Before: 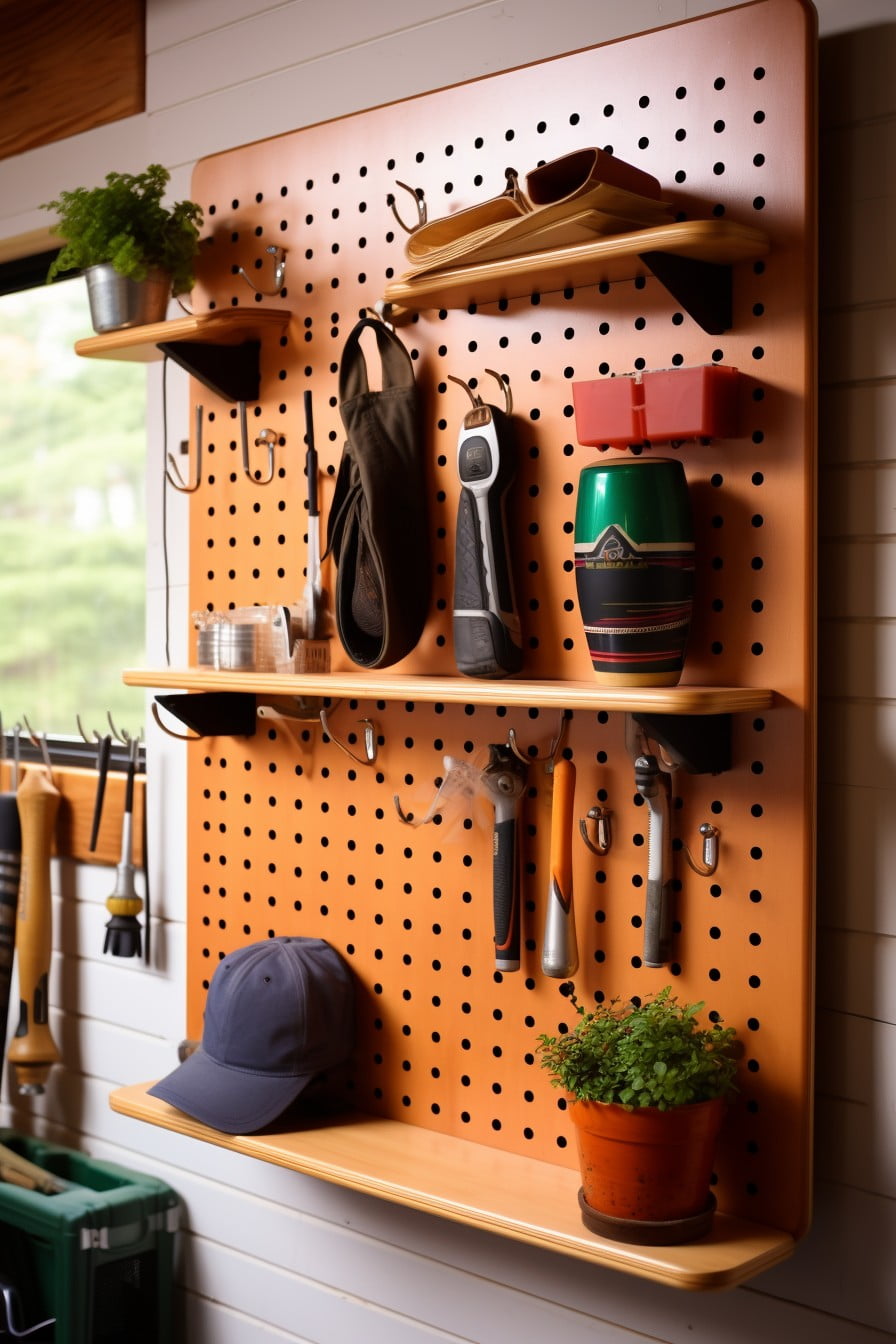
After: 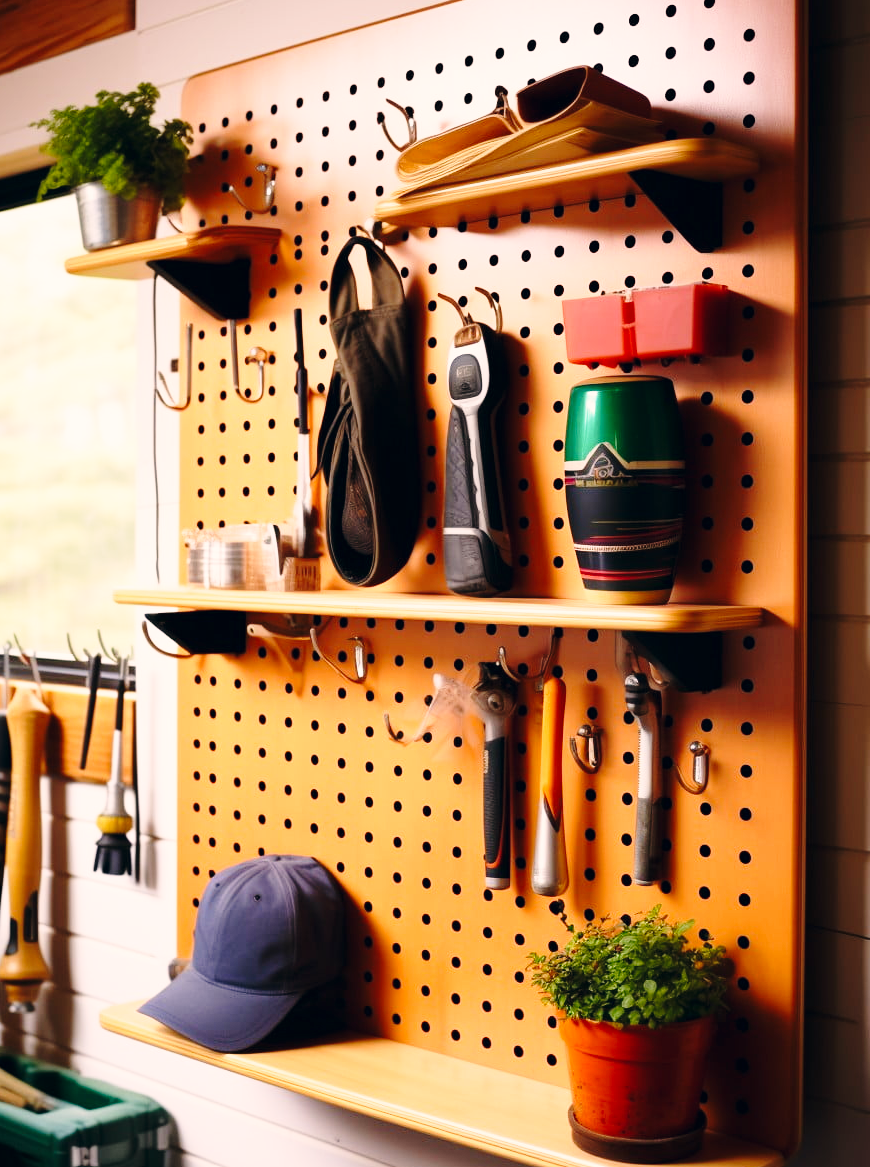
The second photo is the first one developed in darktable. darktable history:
base curve: curves: ch0 [(0, 0) (0.028, 0.03) (0.121, 0.232) (0.46, 0.748) (0.859, 0.968) (1, 1)], preserve colors none
exposure: compensate exposure bias true, compensate highlight preservation false
color correction: highlights a* 5.48, highlights b* 5.31, shadows a* -4.01, shadows b* -5.01
crop: left 1.195%, top 6.152%, right 1.636%, bottom 6.975%
